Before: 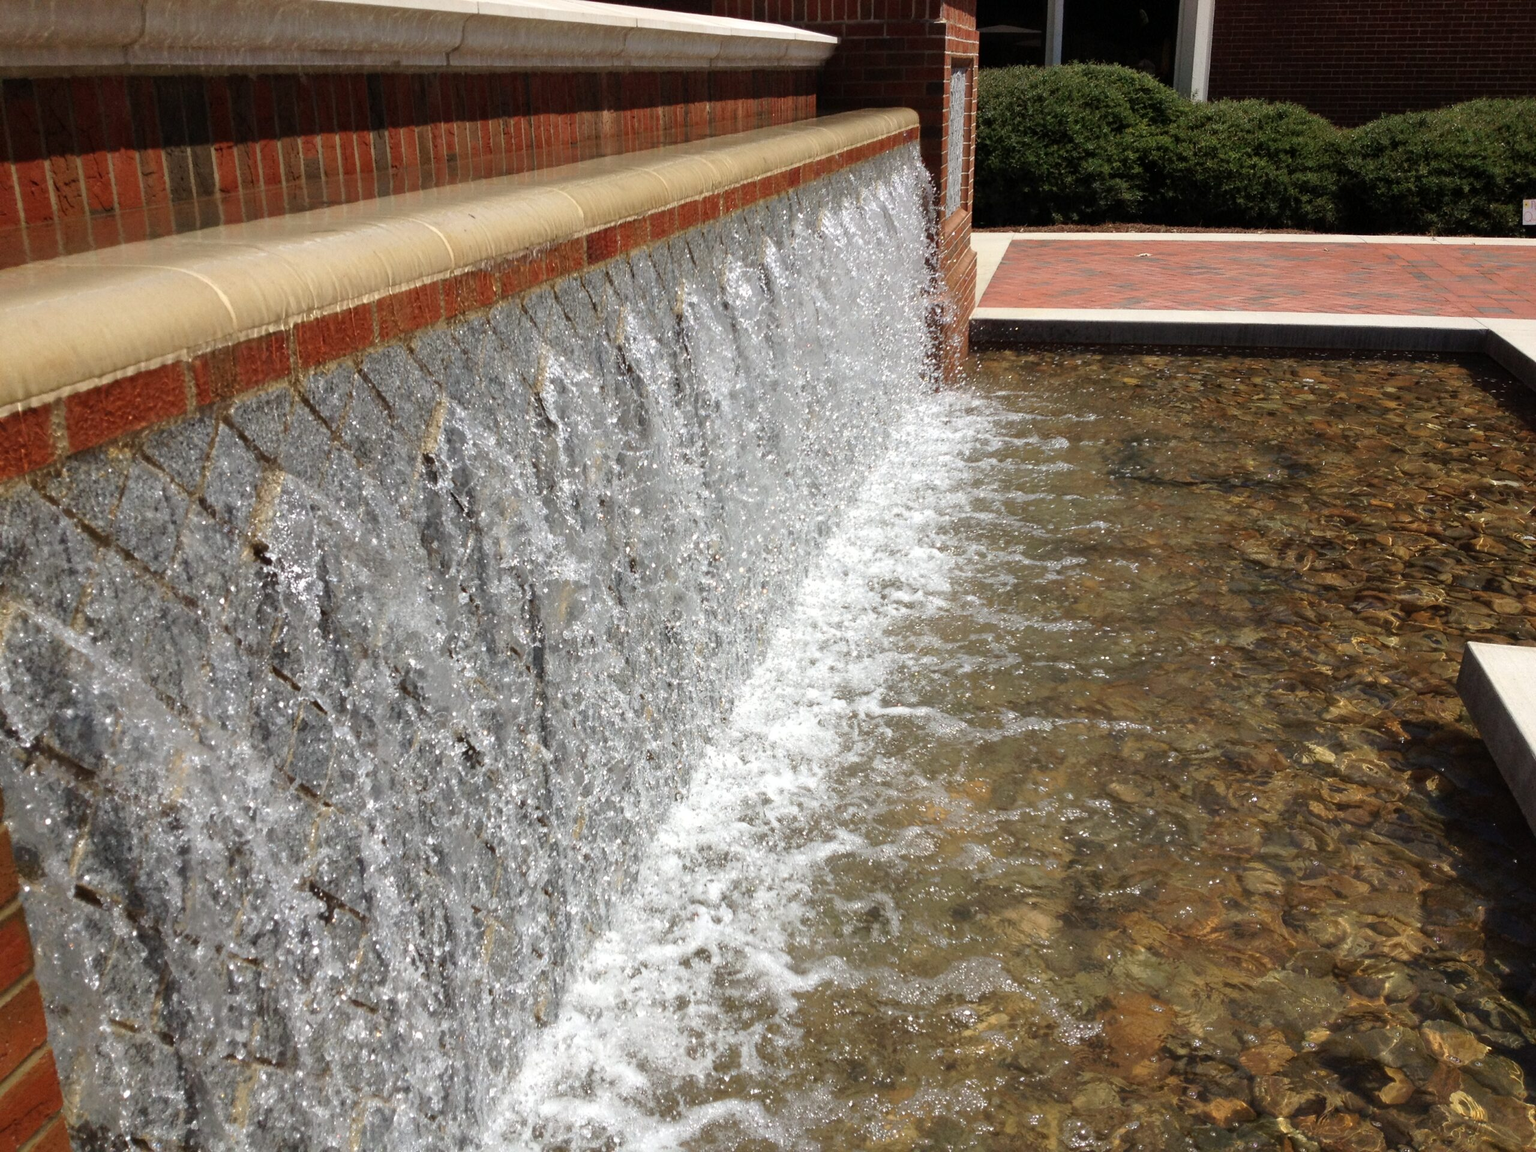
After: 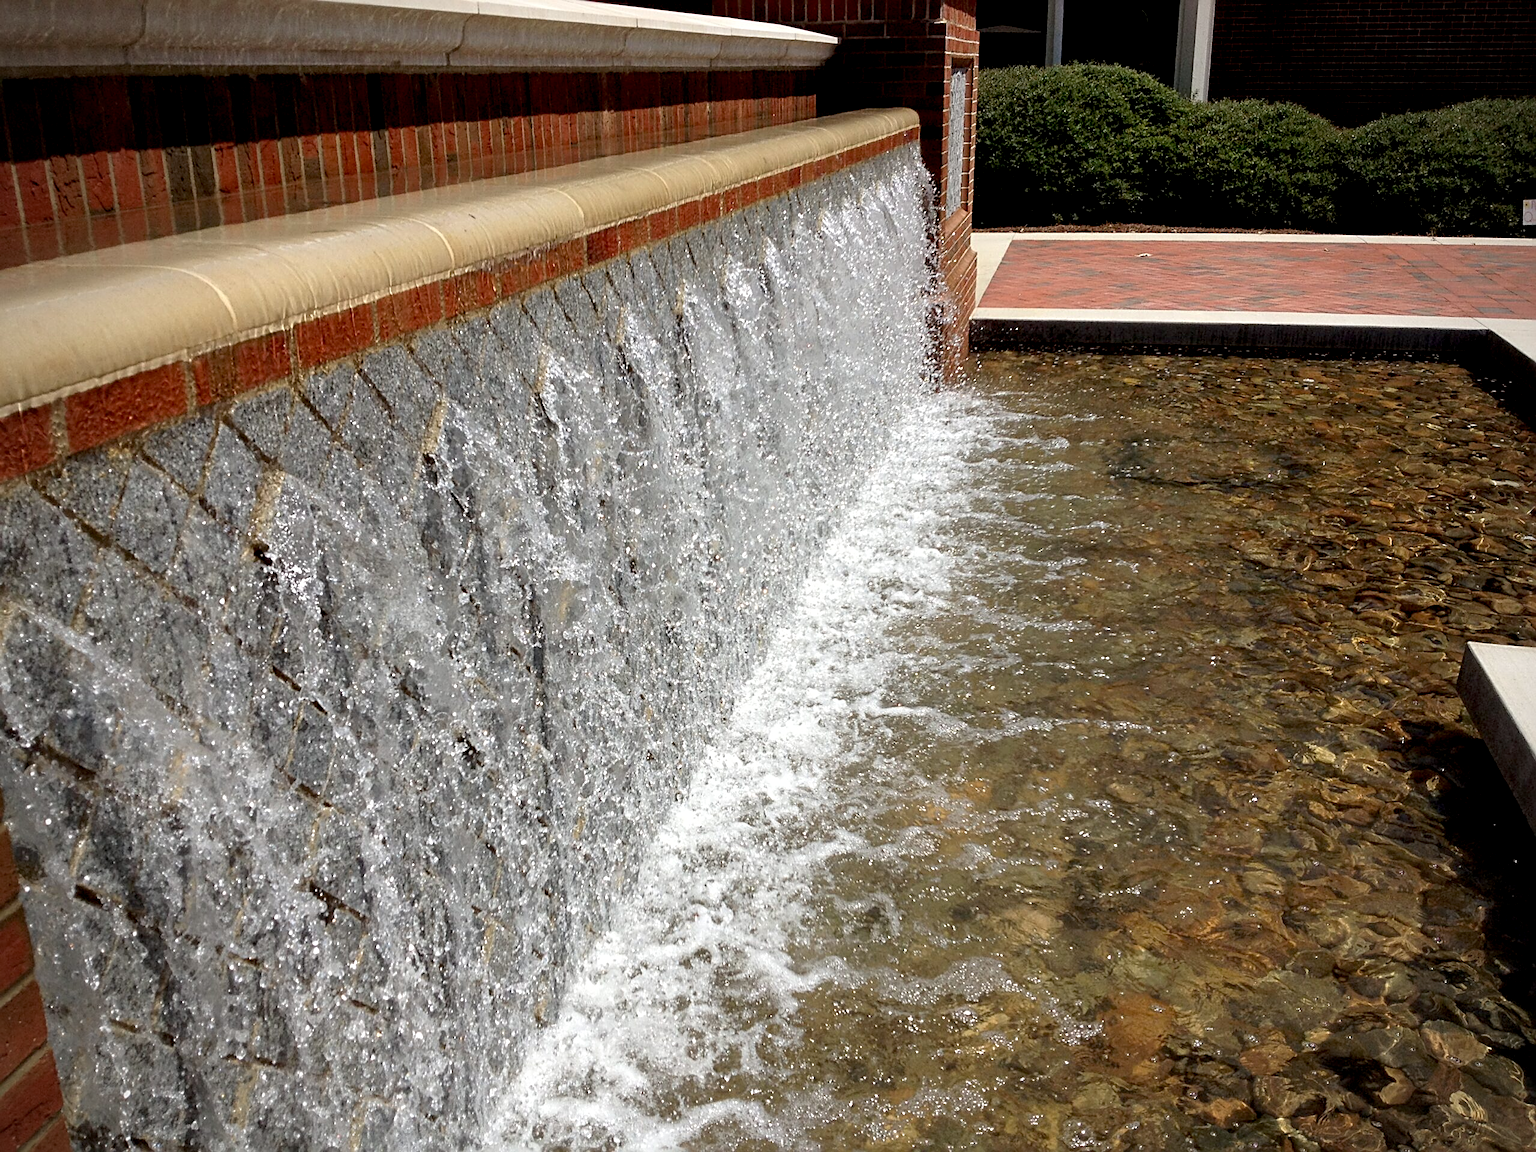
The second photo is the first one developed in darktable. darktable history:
sharpen: radius 2.56, amount 0.636
vignetting: brightness -0.462, saturation -0.292
exposure: black level correction 0.01, exposure 0.015 EV, compensate exposure bias true, compensate highlight preservation false
